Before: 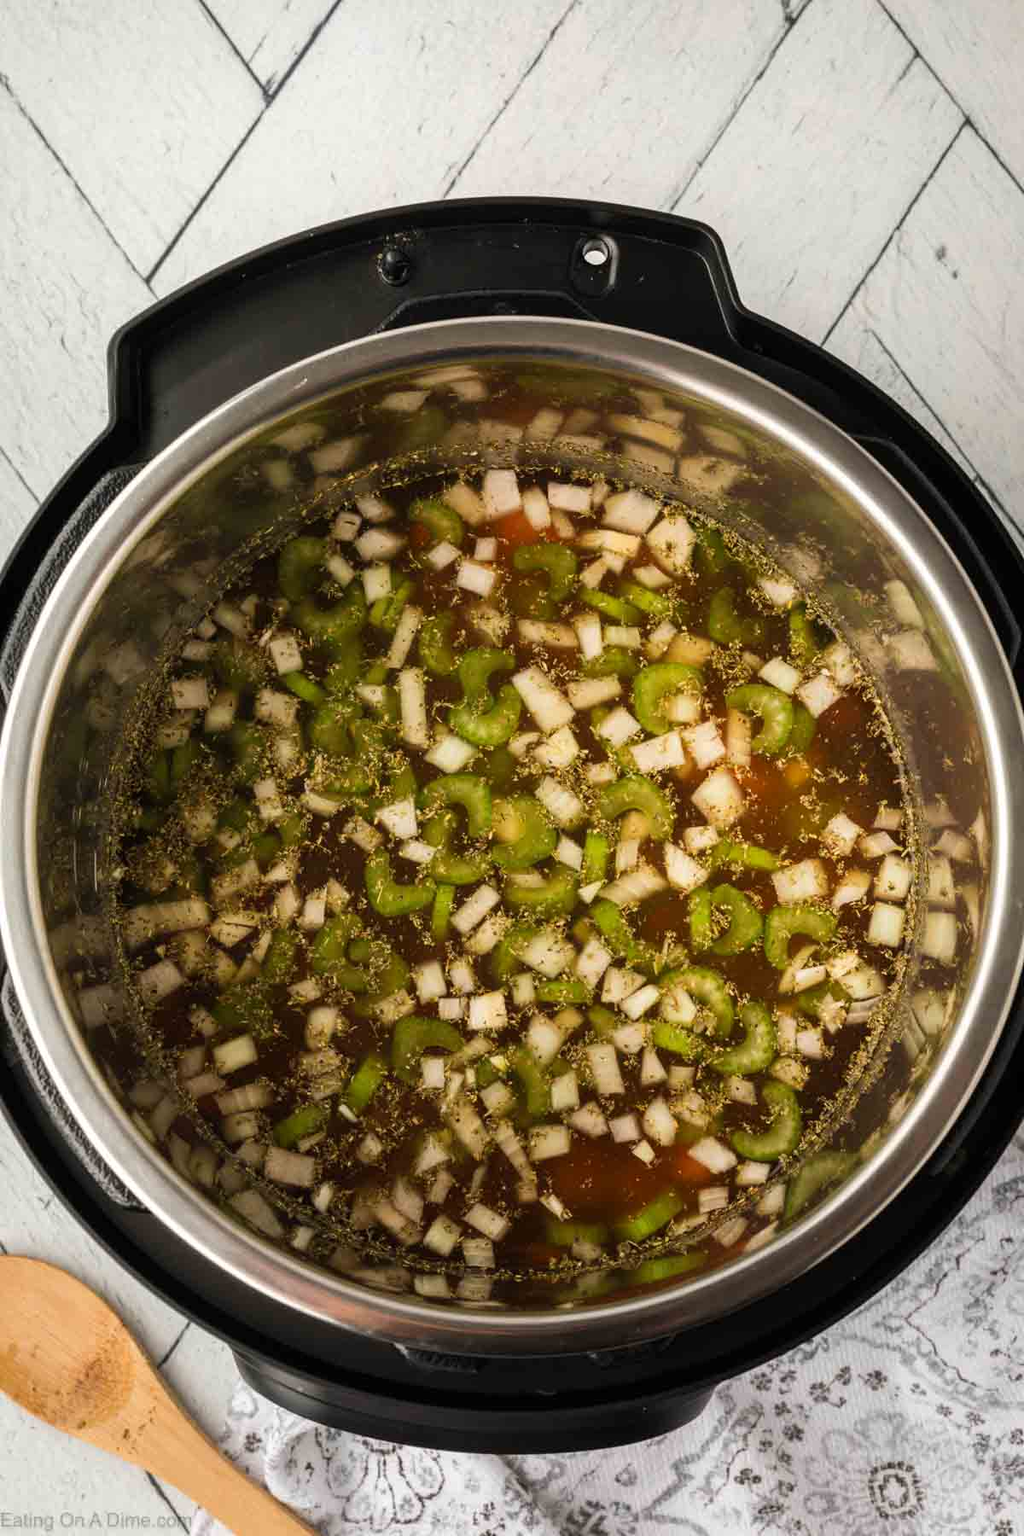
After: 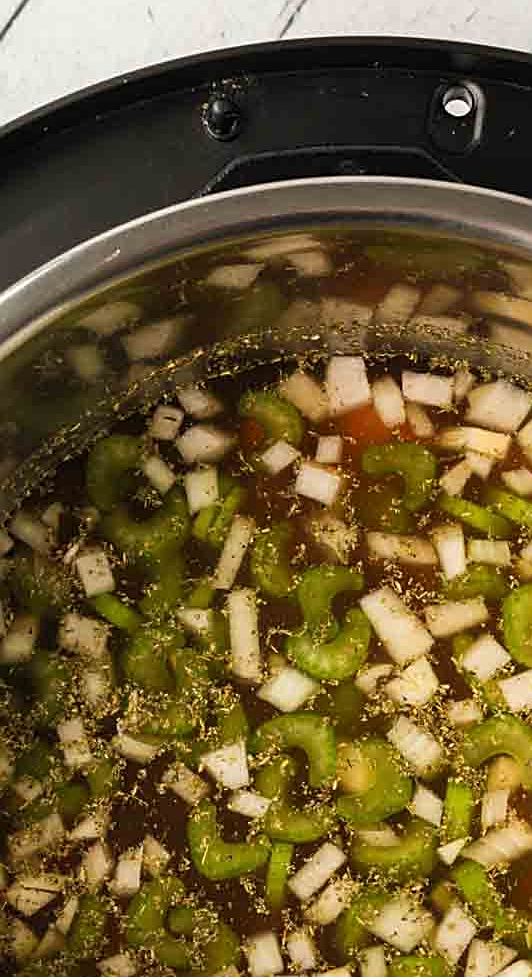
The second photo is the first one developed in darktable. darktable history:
sharpen: on, module defaults
crop: left 20.061%, top 10.83%, right 35.581%, bottom 34.84%
levels: mode automatic, levels [0, 0.618, 1]
